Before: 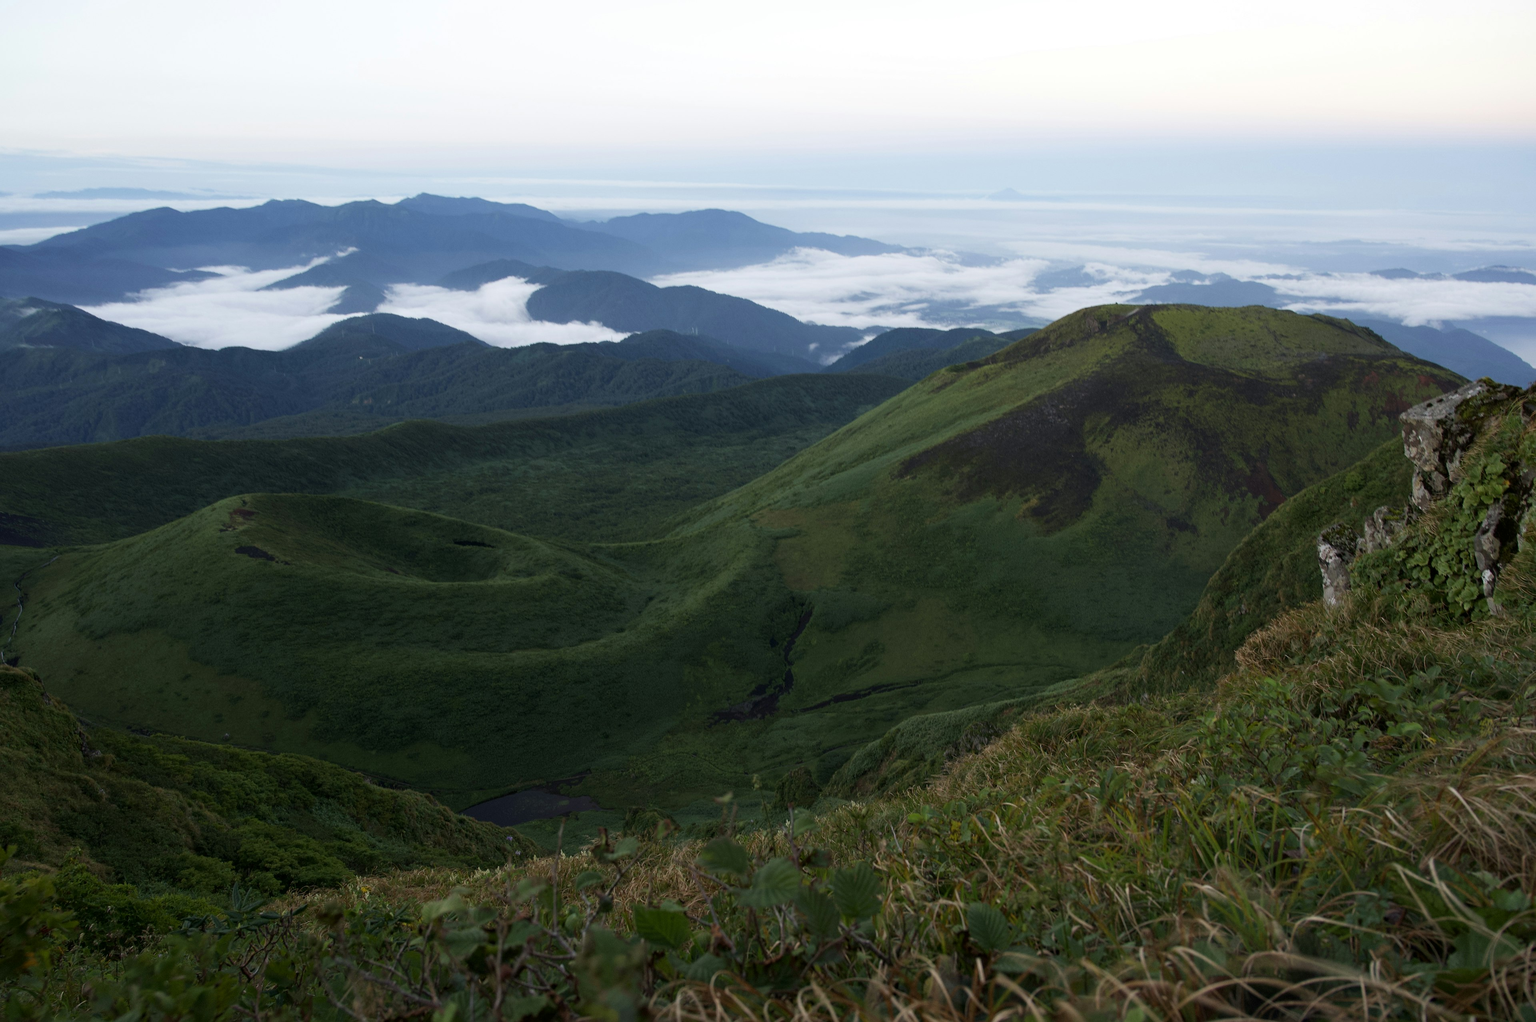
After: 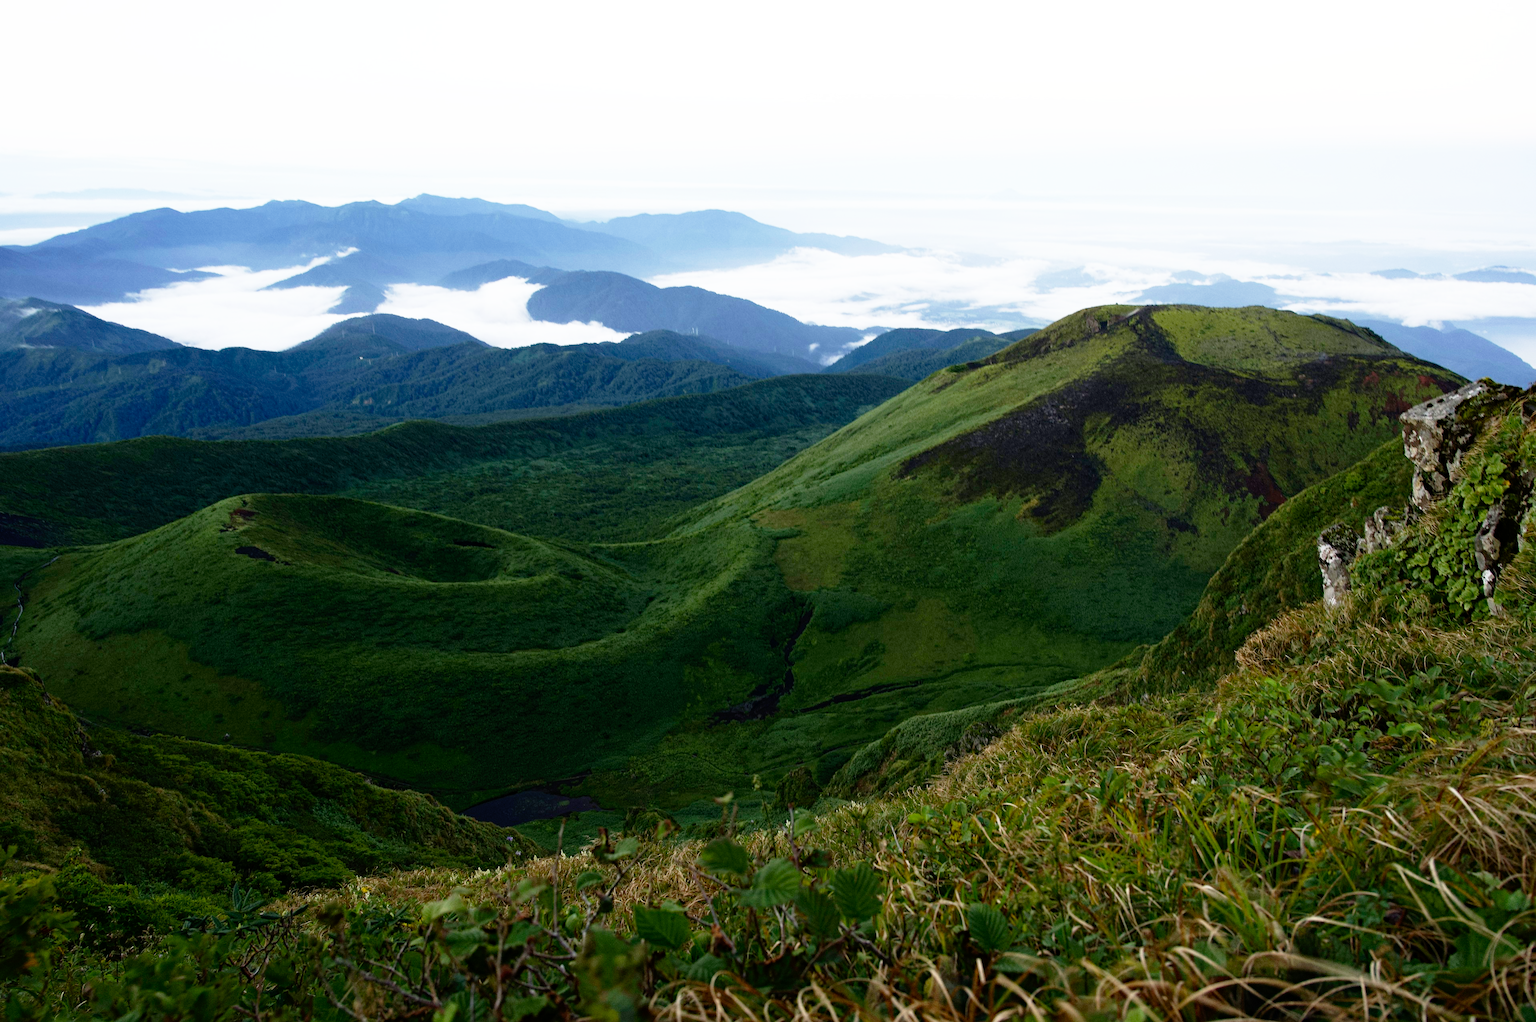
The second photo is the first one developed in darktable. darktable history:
haze removal: strength 0.42, compatibility mode true, adaptive false
base curve: curves: ch0 [(0, 0) (0.012, 0.01) (0.073, 0.168) (0.31, 0.711) (0.645, 0.957) (1, 1)], preserve colors none
contrast brightness saturation: contrast 0.03, brightness -0.04
